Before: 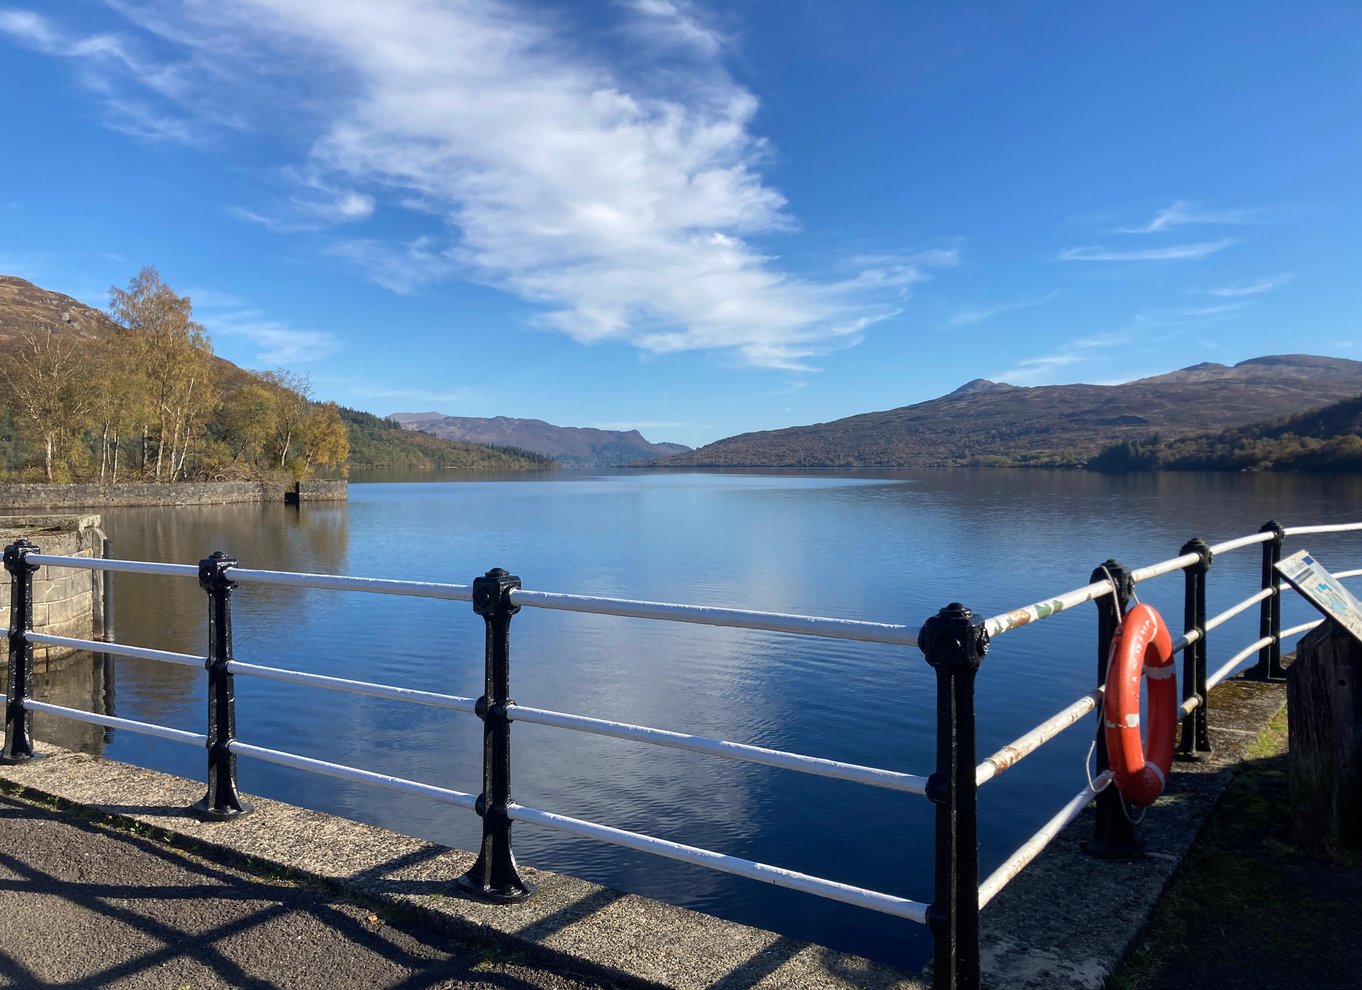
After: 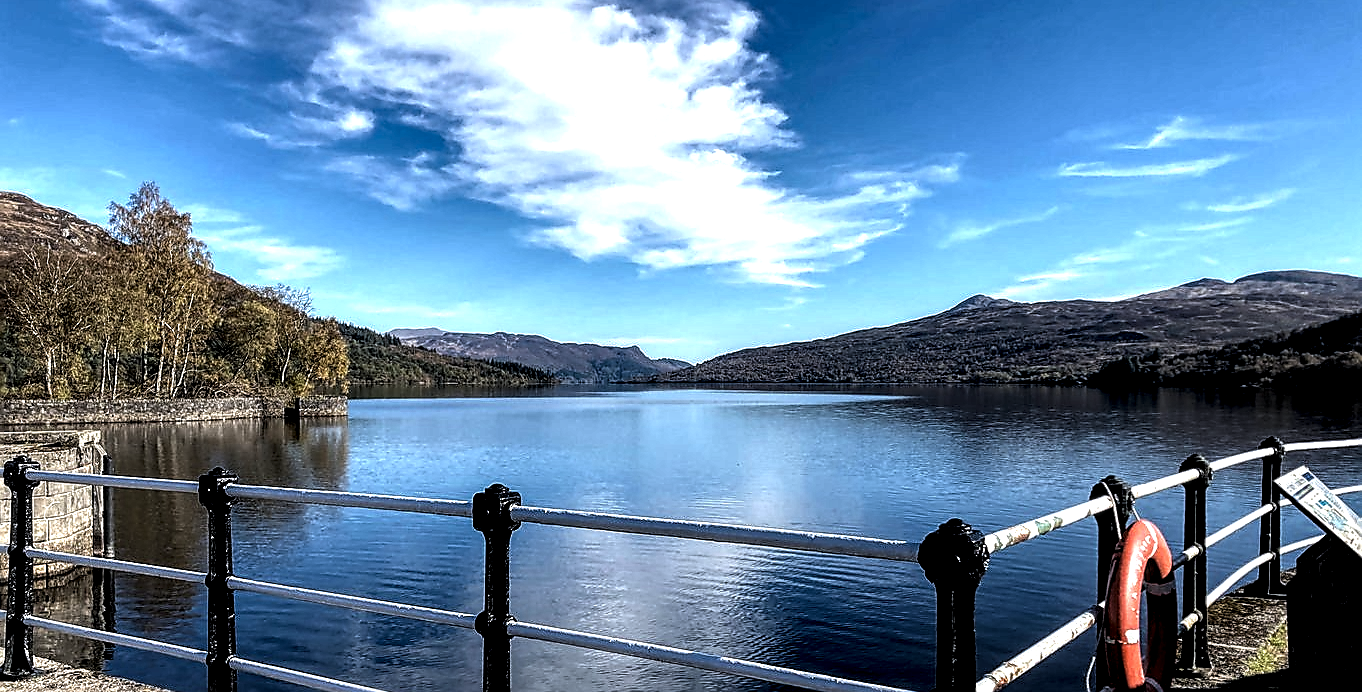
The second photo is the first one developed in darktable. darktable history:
crop and rotate: top 8.495%, bottom 21.51%
sharpen: radius 1.396, amount 1.259, threshold 0.664
local contrast: detail 202%
levels: black 0.024%, levels [0.129, 0.519, 0.867]
color correction: highlights a* -0.122, highlights b* -5.19, shadows a* -0.134, shadows b* -0.091
